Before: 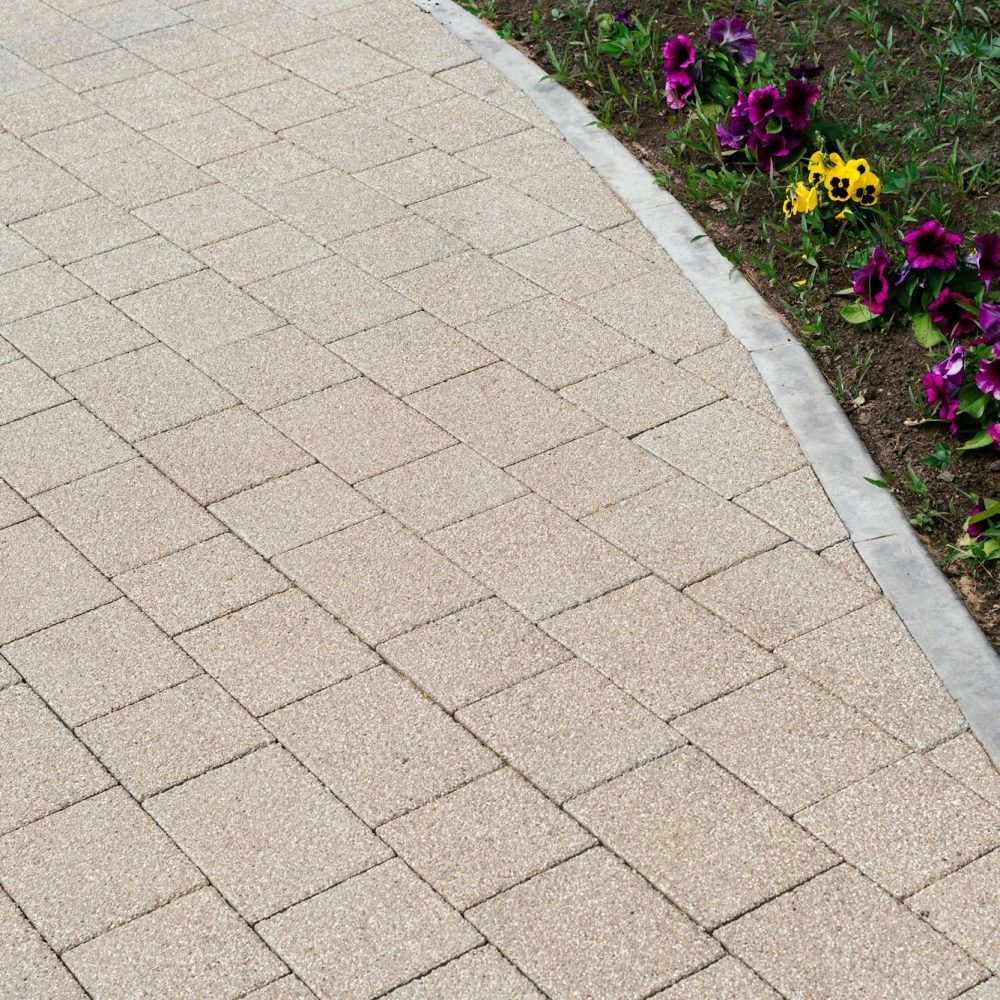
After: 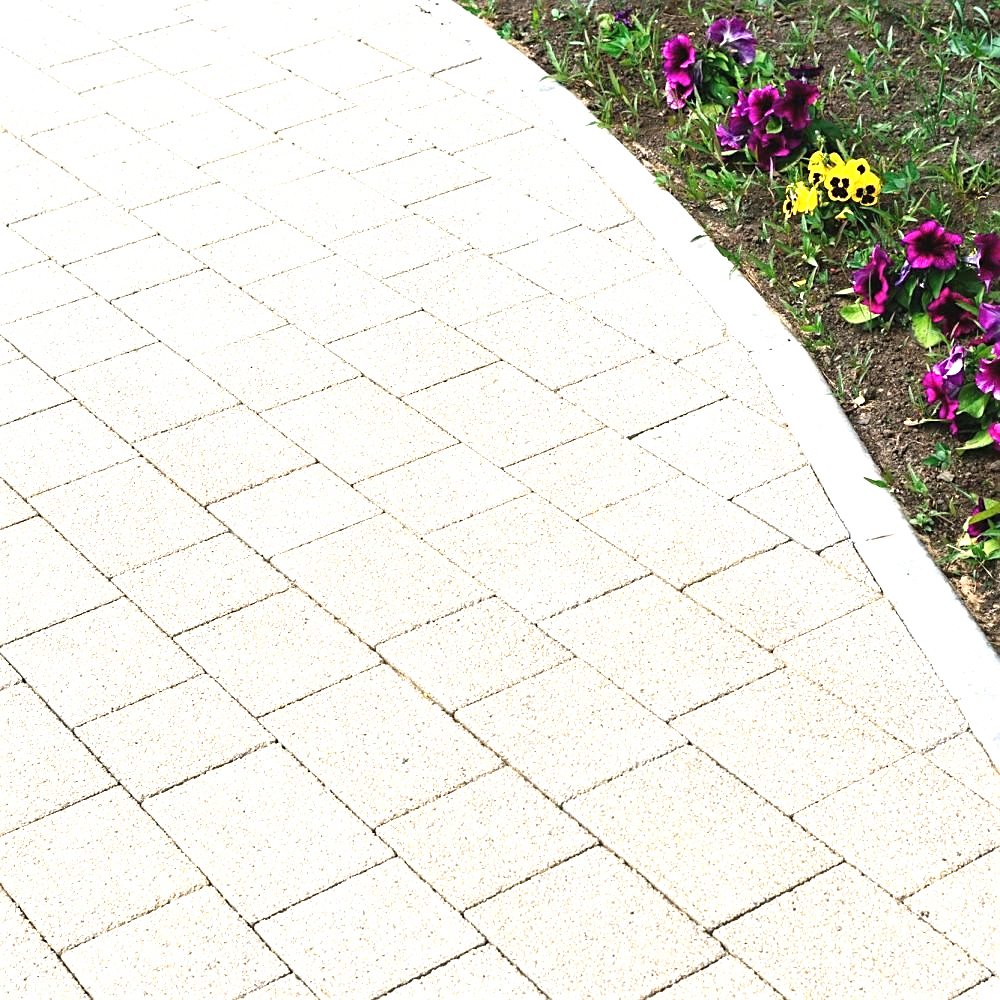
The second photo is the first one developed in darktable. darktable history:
exposure: black level correction -0.002, exposure 1.35 EV, compensate highlight preservation false
sharpen: on, module defaults
